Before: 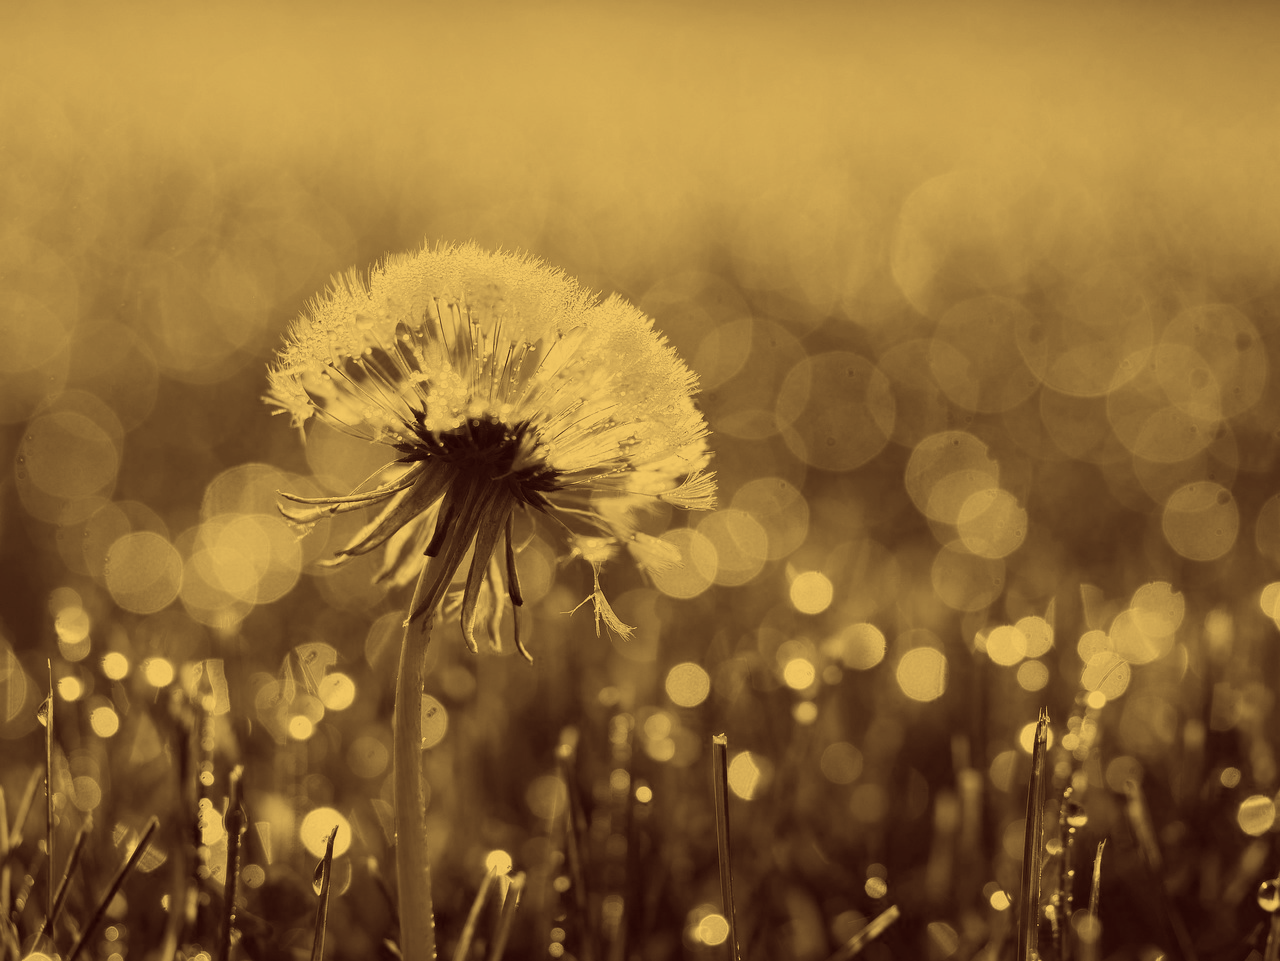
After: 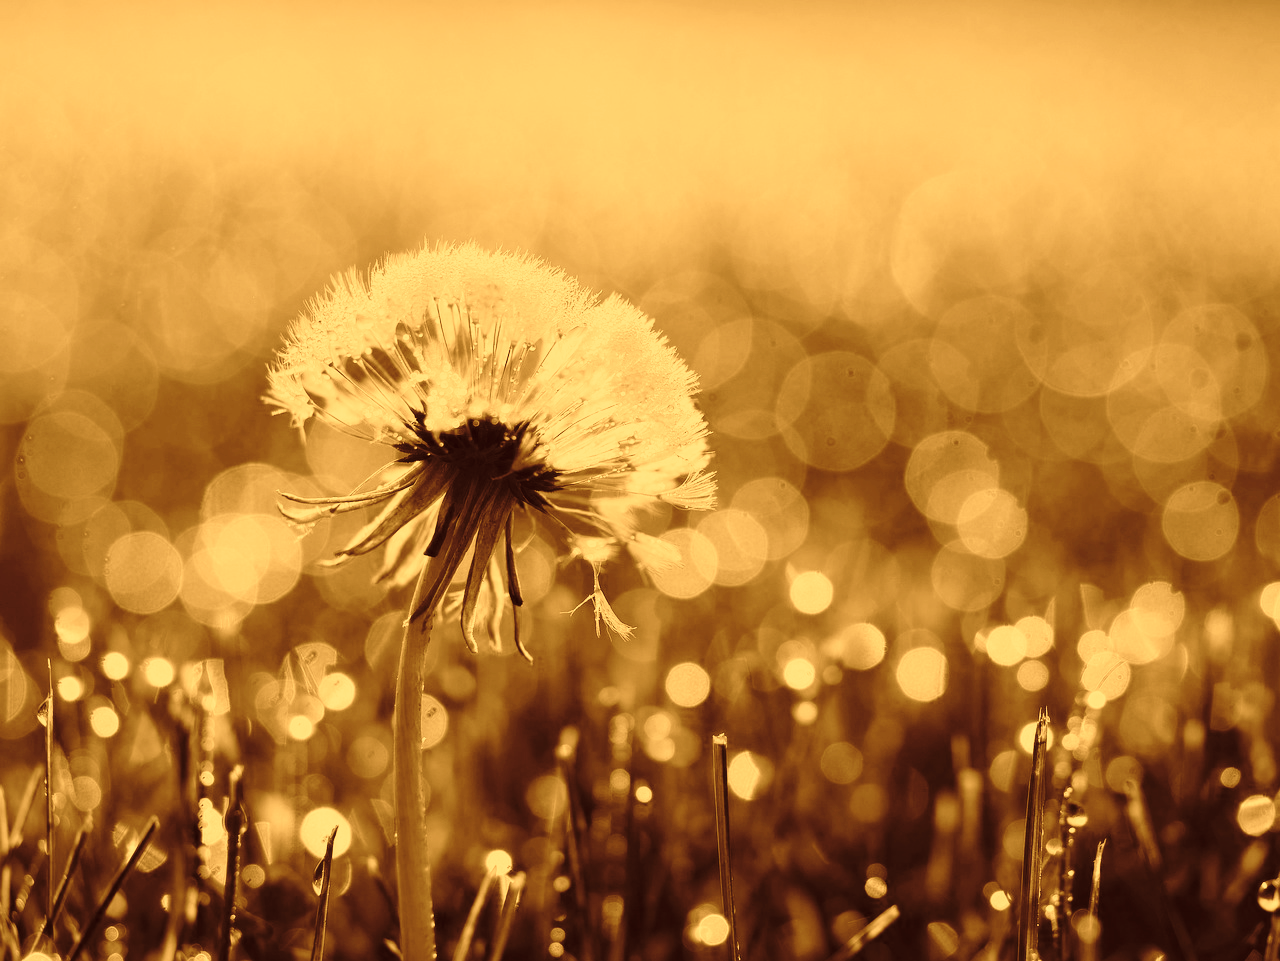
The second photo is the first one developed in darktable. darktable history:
color correction: highlights a* 12.23, highlights b* 5.41
base curve: curves: ch0 [(0, 0) (0.028, 0.03) (0.121, 0.232) (0.46, 0.748) (0.859, 0.968) (1, 1)], preserve colors none
